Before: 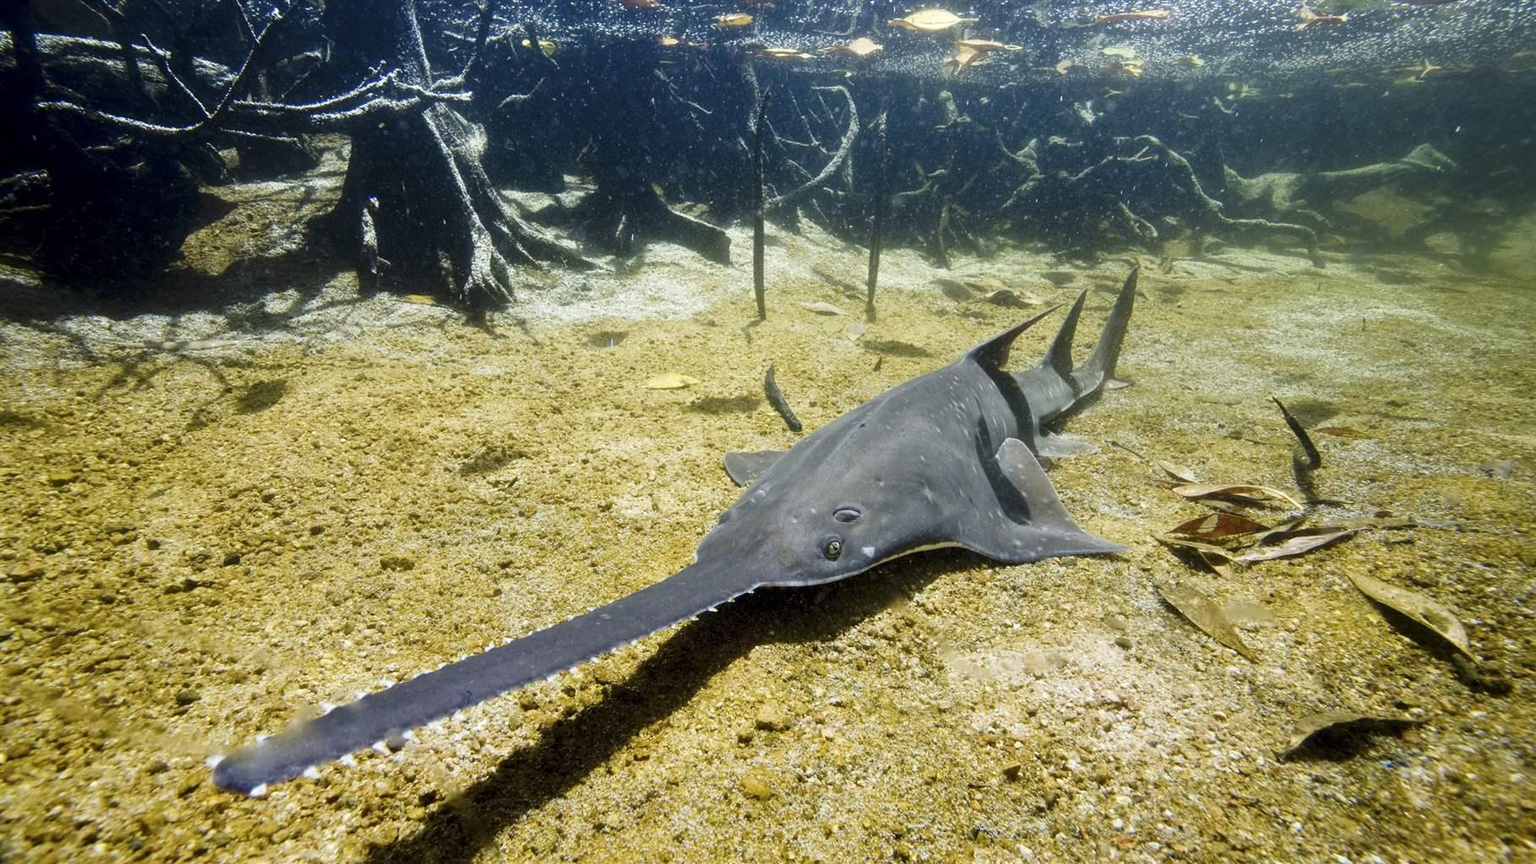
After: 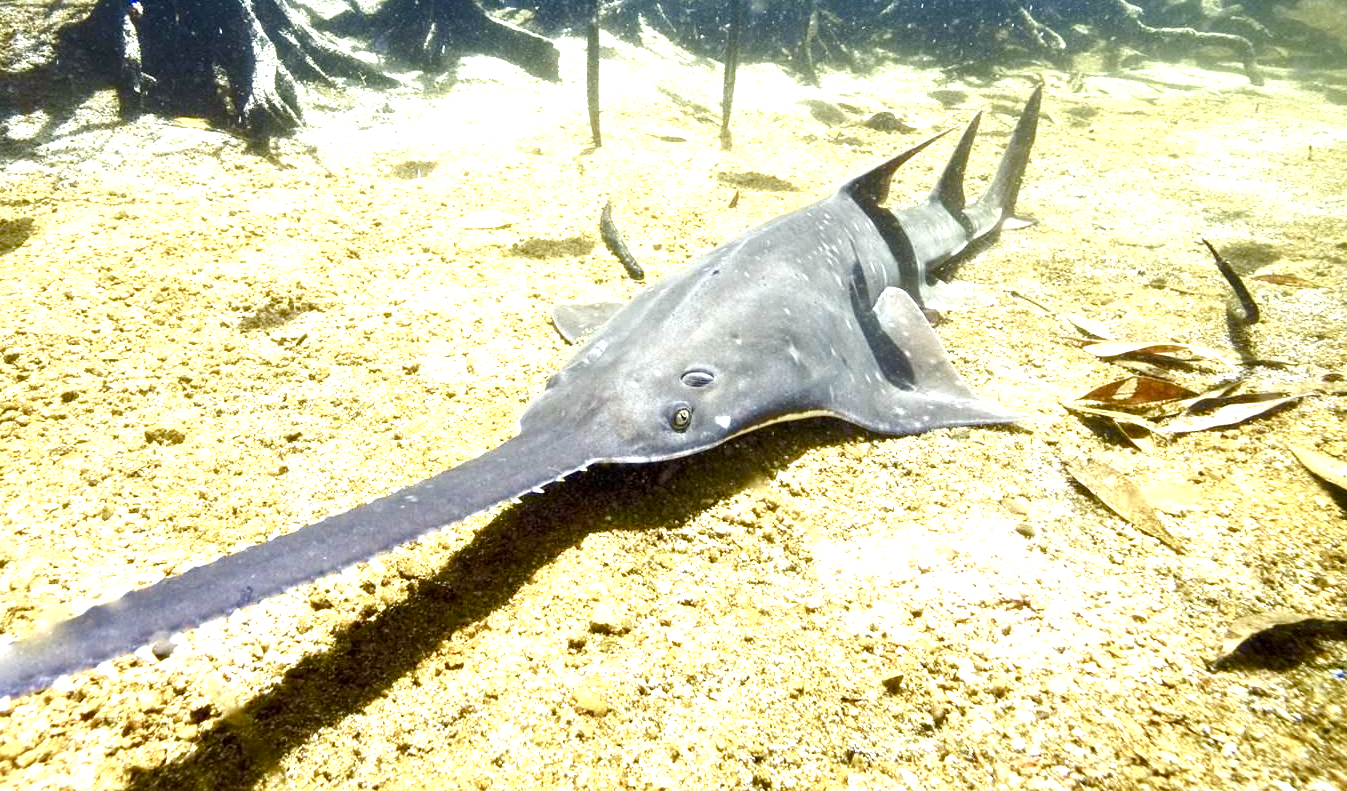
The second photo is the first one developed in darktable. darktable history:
crop: left 16.856%, top 22.737%, right 9.119%
color balance rgb: power › luminance -3.511%, power › chroma 0.563%, power › hue 38.28°, highlights gain › luminance 5.726%, highlights gain › chroma 1.222%, highlights gain › hue 87.5°, perceptual saturation grading › global saturation 20%, perceptual saturation grading › highlights -50.207%, perceptual saturation grading › shadows 30.901%, global vibrance 20%
exposure: black level correction 0, exposure 1.444 EV, compensate highlight preservation false
